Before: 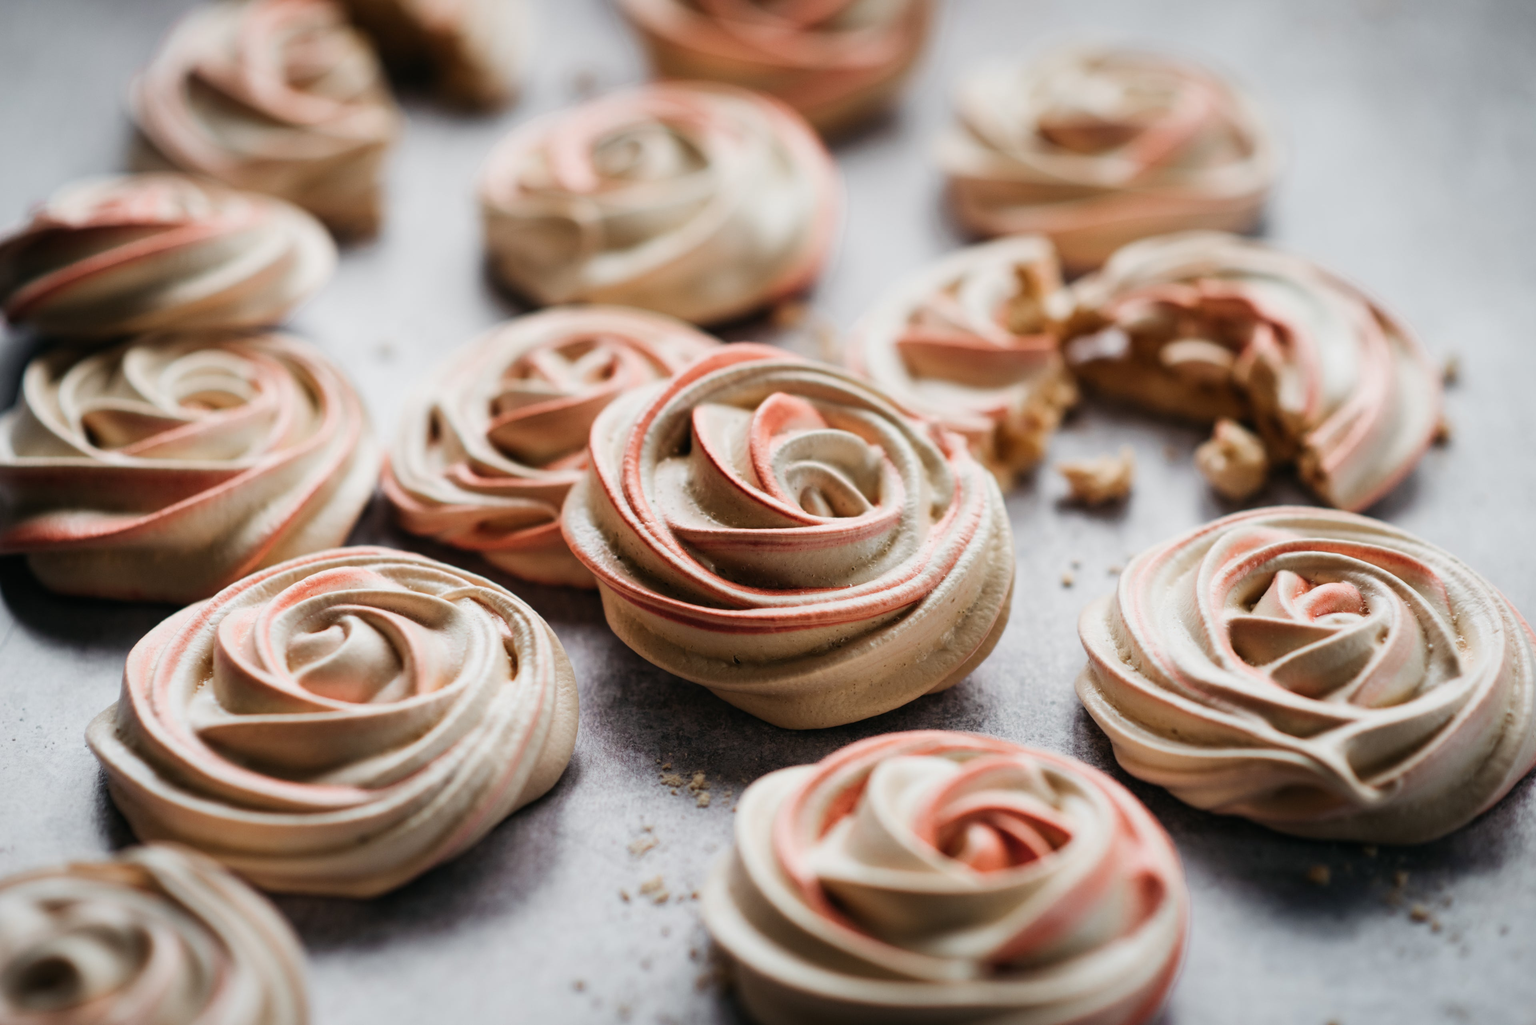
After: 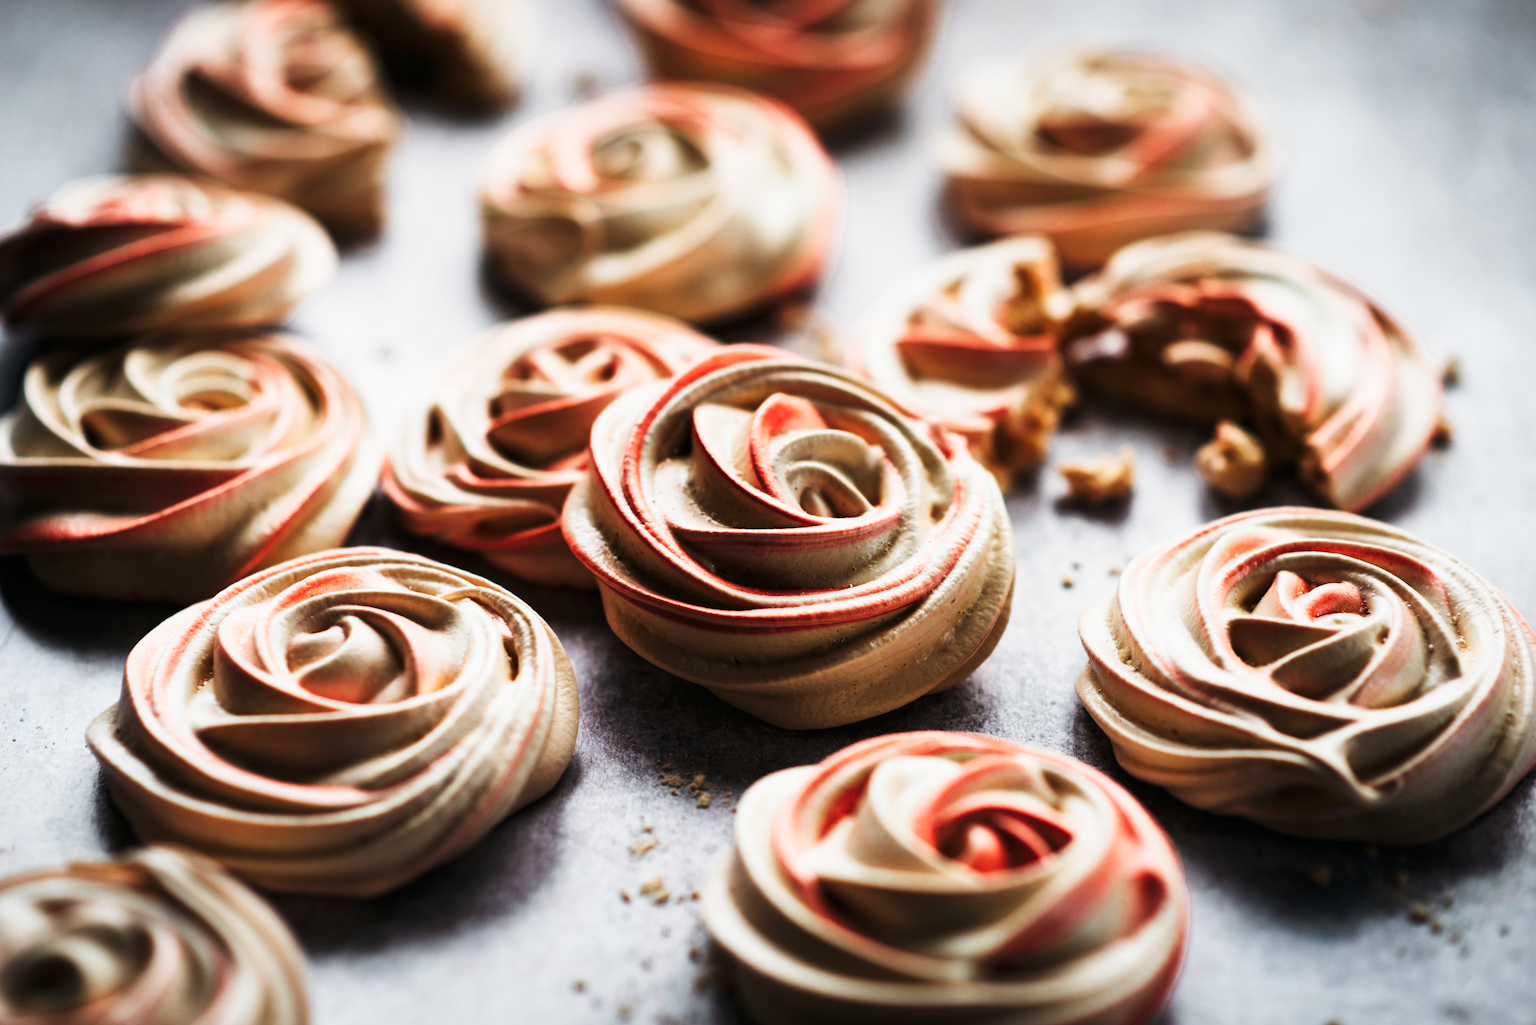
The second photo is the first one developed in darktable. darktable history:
tone curve: curves: ch0 [(0, 0) (0.56, 0.467) (0.846, 0.934) (1, 1)], preserve colors none
